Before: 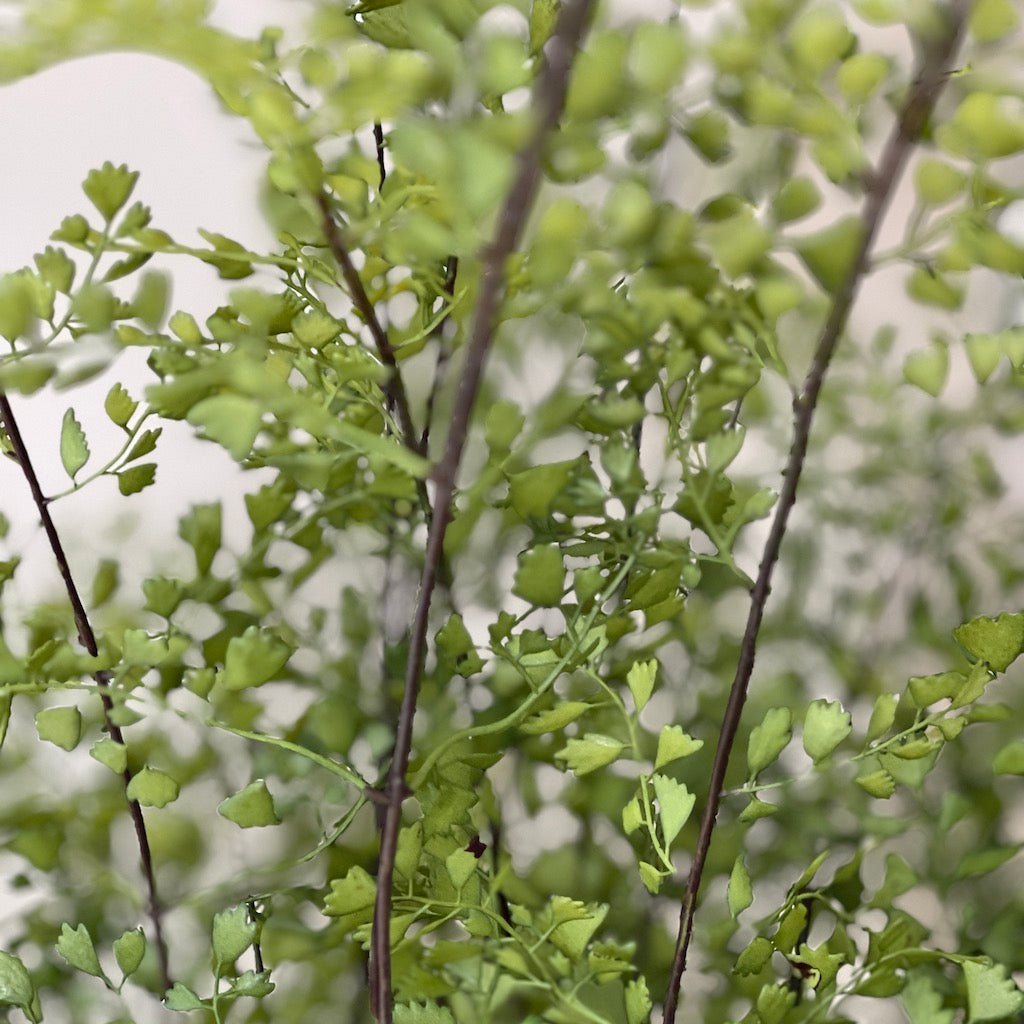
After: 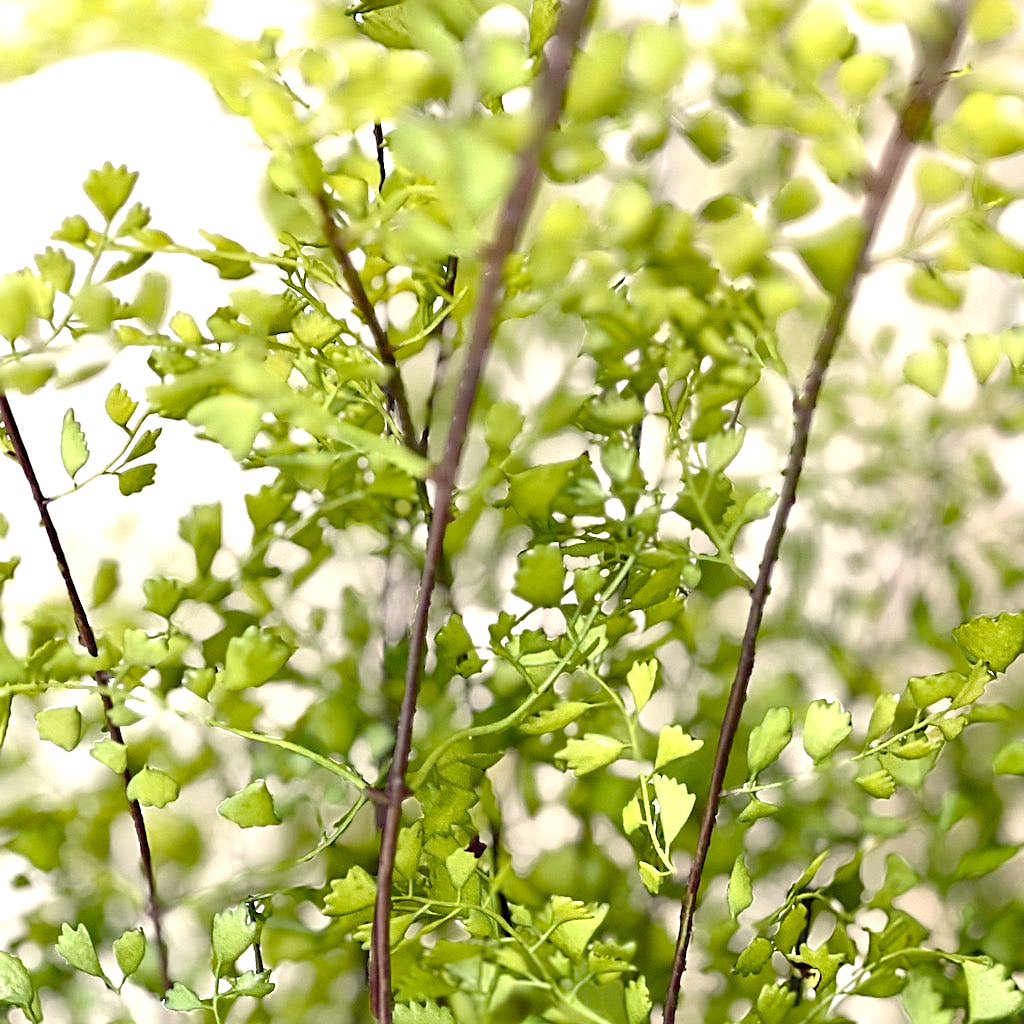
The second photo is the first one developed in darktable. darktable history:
color balance rgb: shadows lift › chroma 1%, shadows lift › hue 240.84°, highlights gain › chroma 2%, highlights gain › hue 73.2°, global offset › luminance -0.5%, perceptual saturation grading › global saturation 20%, perceptual saturation grading › highlights -25%, perceptual saturation grading › shadows 50%, global vibrance 25.26%
exposure: black level correction 0, exposure 0.95 EV, compensate exposure bias true, compensate highlight preservation false
sharpen: on, module defaults
